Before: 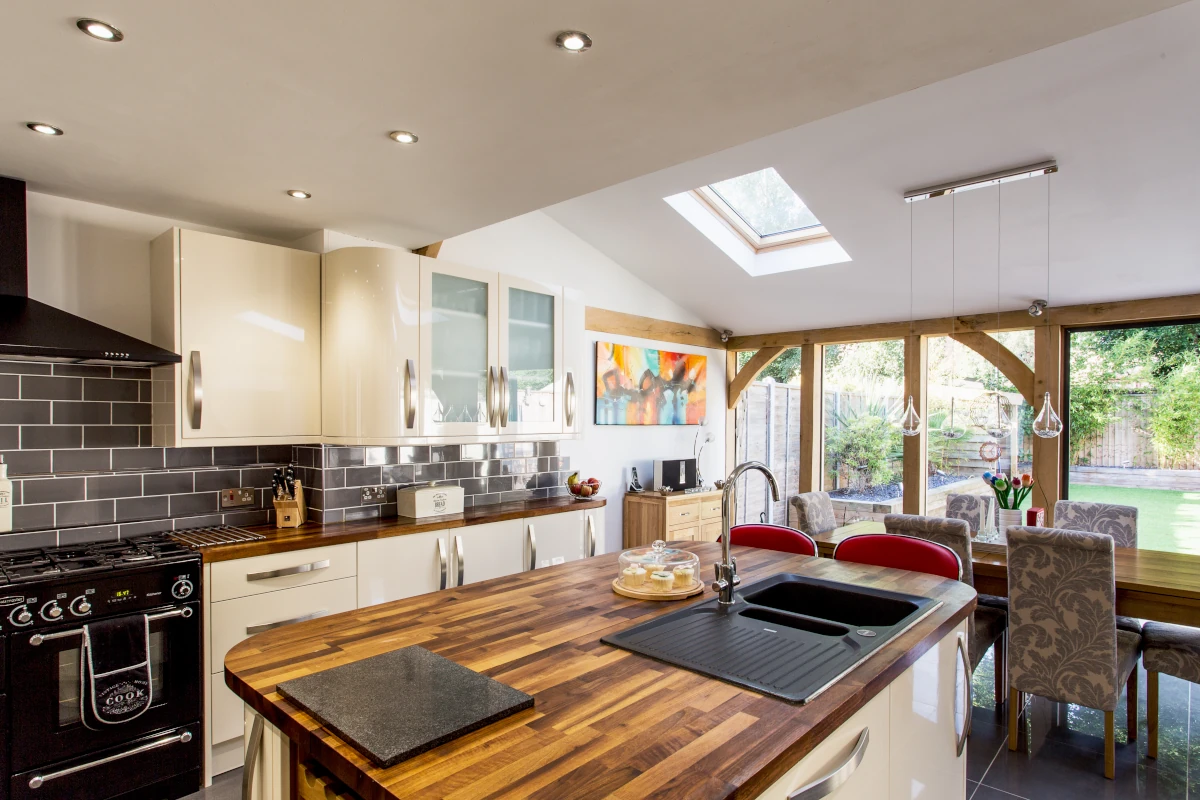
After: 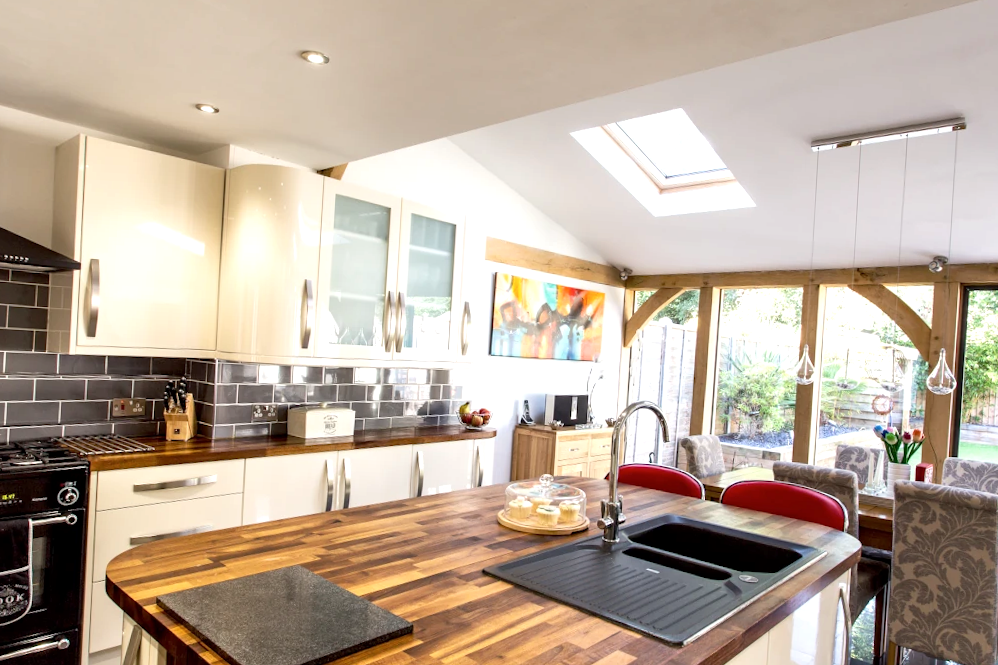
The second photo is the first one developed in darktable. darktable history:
exposure: black level correction 0.001, exposure 0.5 EV, compensate exposure bias true, compensate highlight preservation false
crop and rotate: angle -3.27°, left 5.211%, top 5.211%, right 4.607%, bottom 4.607%
contrast brightness saturation: saturation -0.05
